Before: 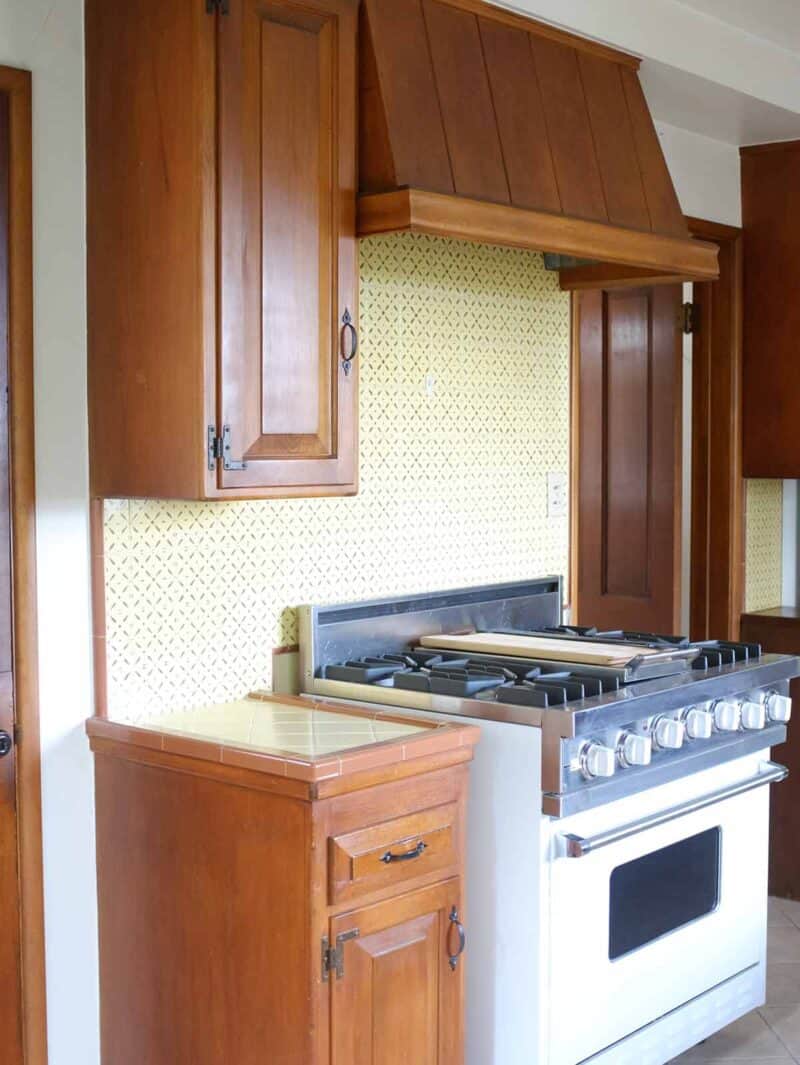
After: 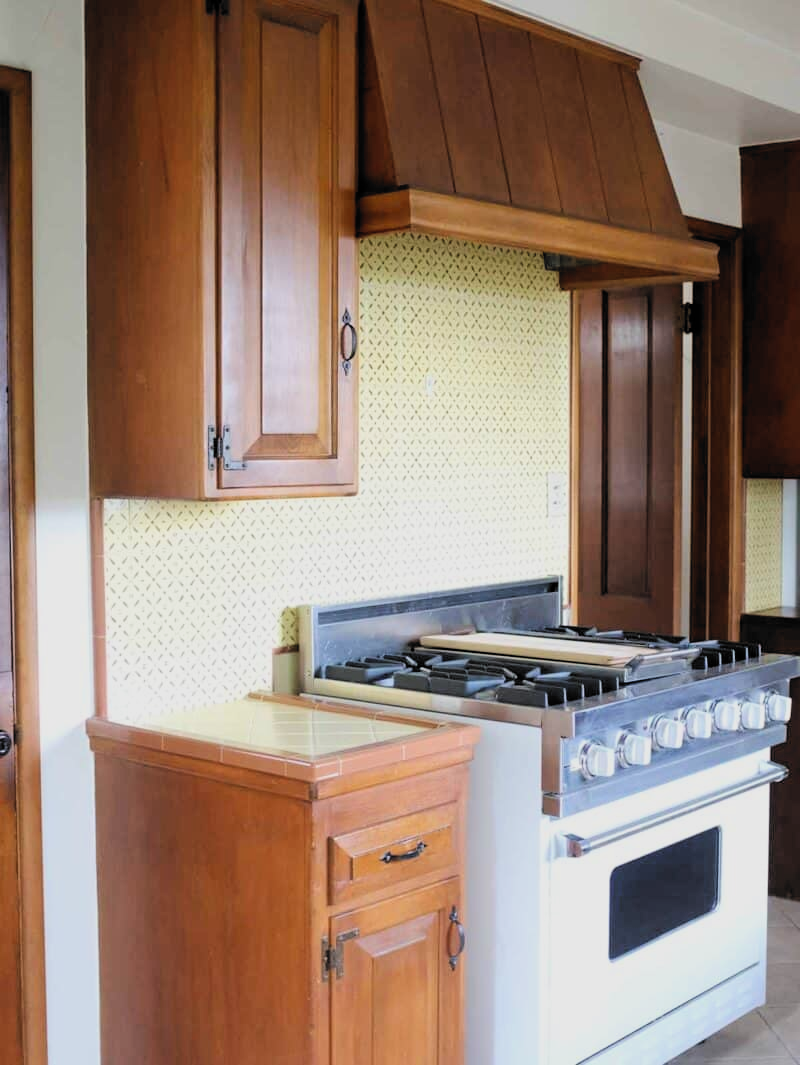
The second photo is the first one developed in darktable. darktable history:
filmic rgb: black relative exposure -5.03 EV, white relative exposure 3.55 EV, hardness 3.18, contrast 1.188, highlights saturation mix -30.23%, color science v6 (2022)
tone equalizer: edges refinement/feathering 500, mask exposure compensation -1.57 EV, preserve details no
